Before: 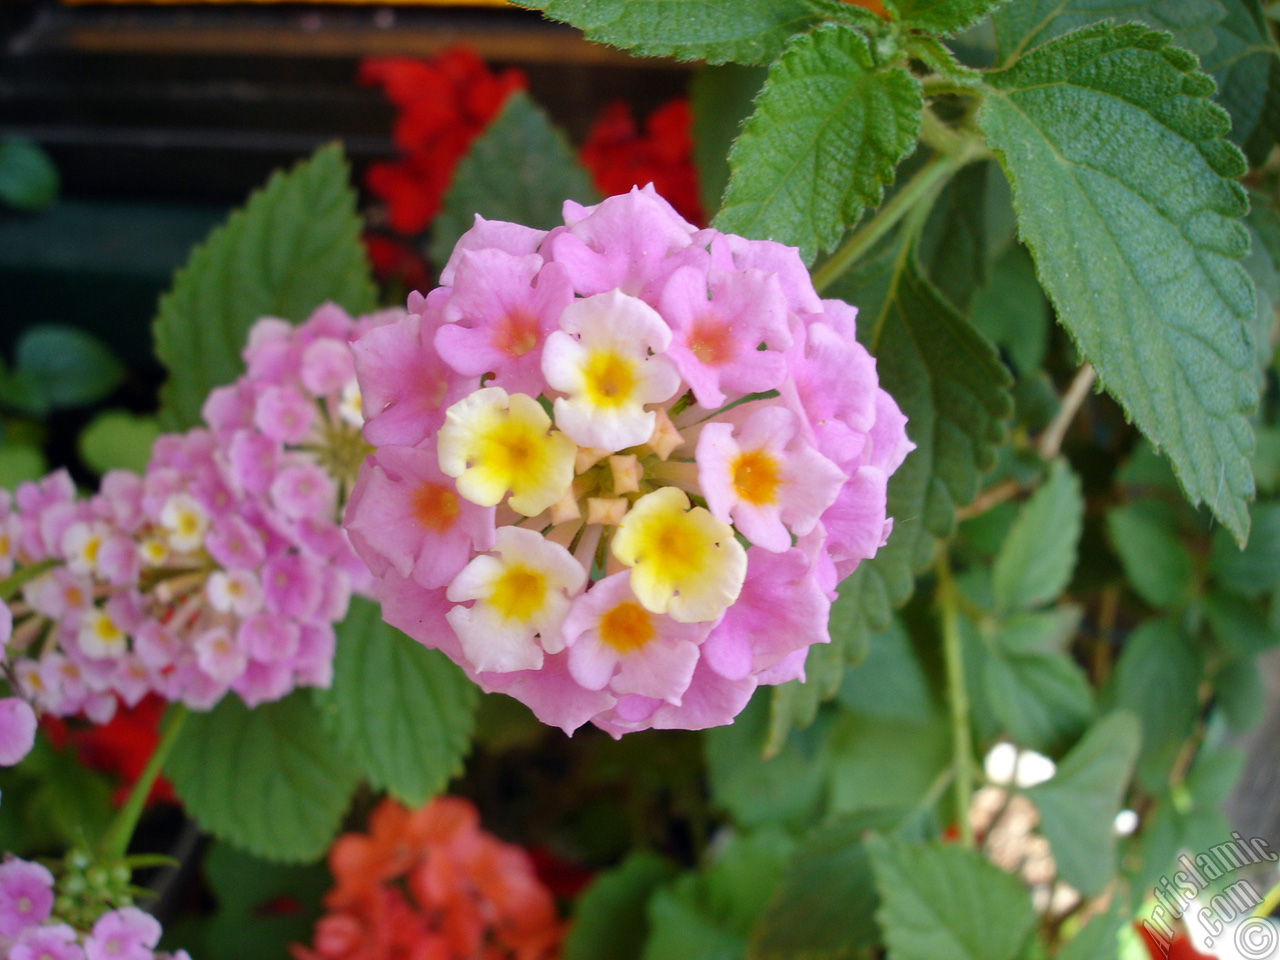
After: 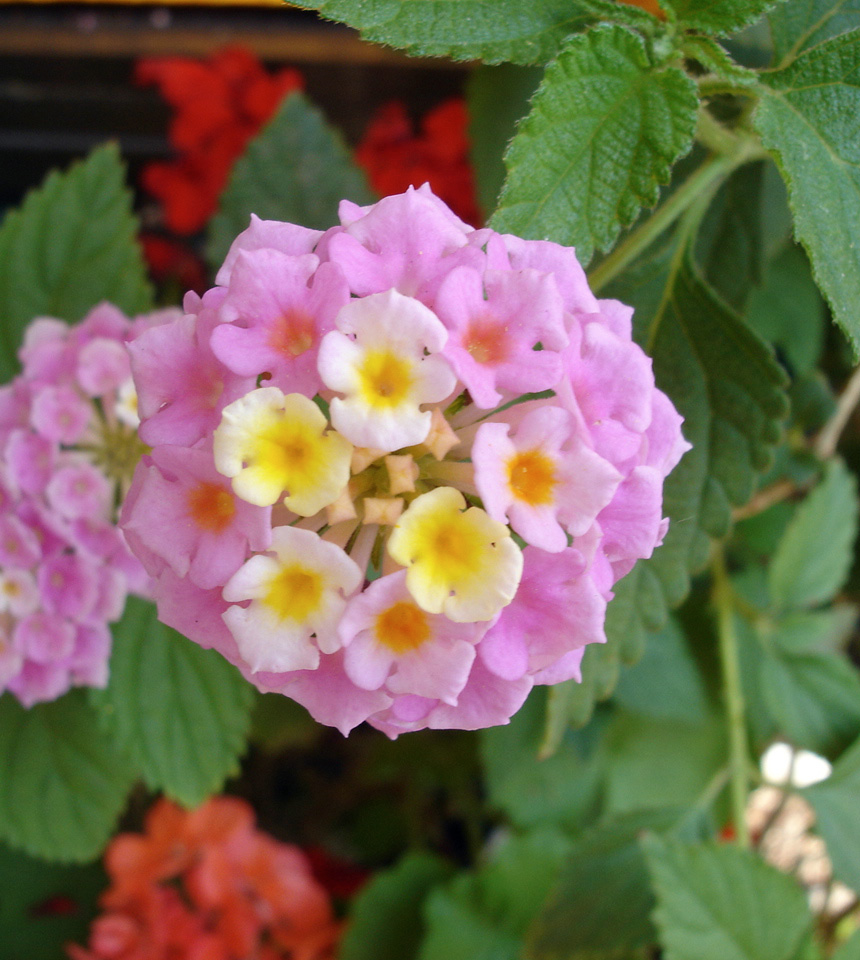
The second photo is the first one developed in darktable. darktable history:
crop and rotate: left 17.543%, right 15.225%
contrast brightness saturation: saturation -0.051
